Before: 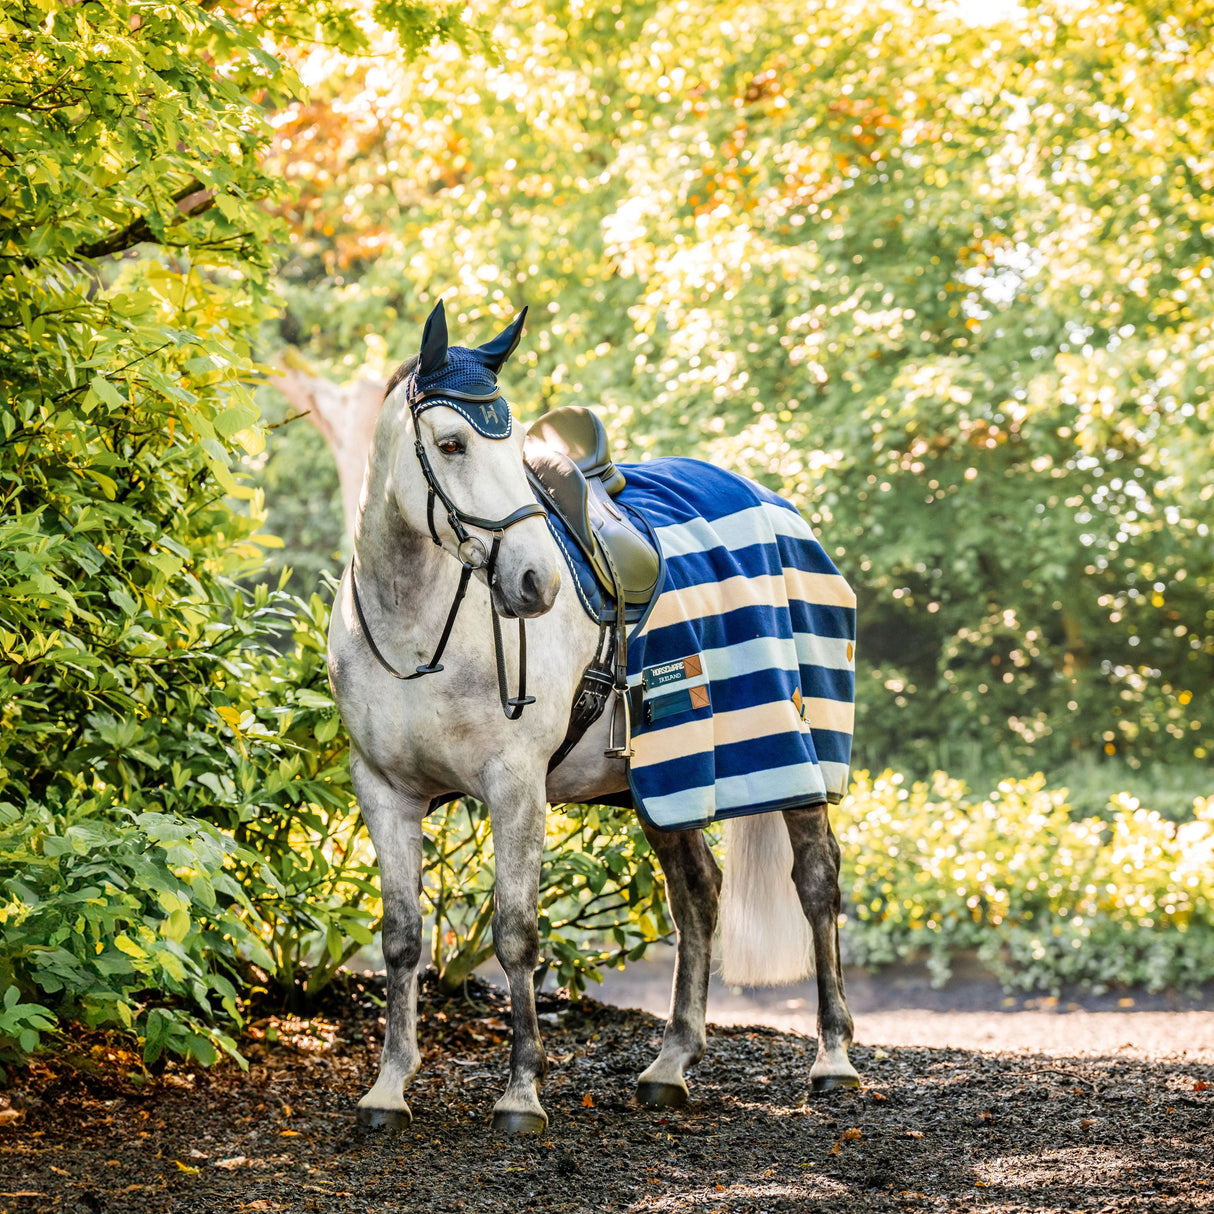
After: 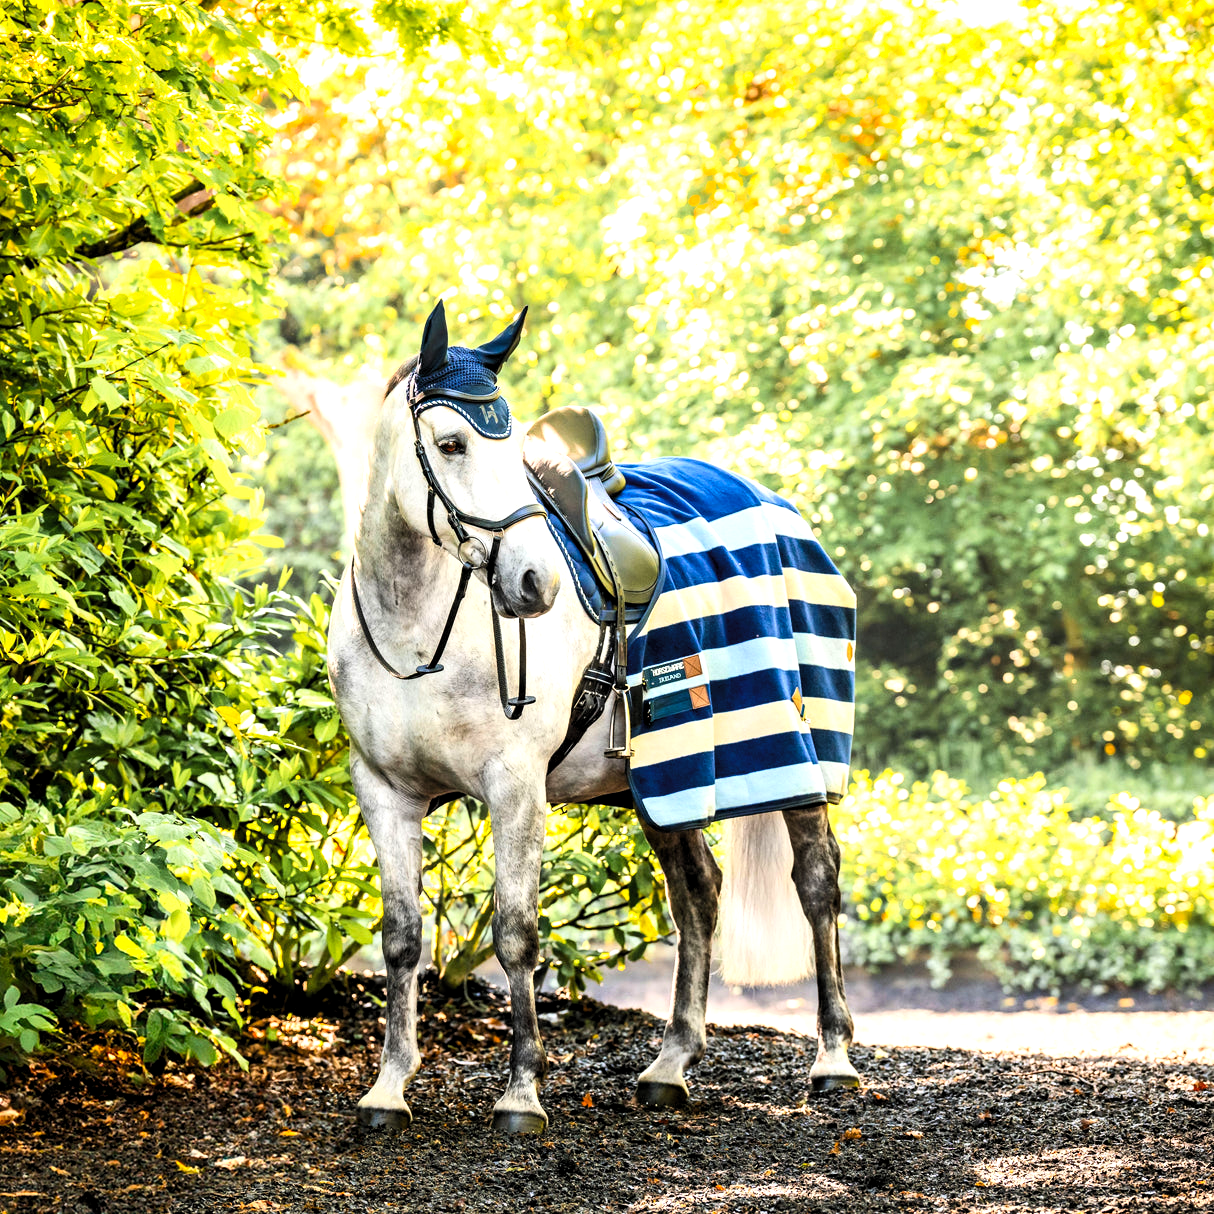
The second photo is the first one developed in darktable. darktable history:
contrast brightness saturation: contrast 0.2, brightness 0.16, saturation 0.22
levels: levels [0.052, 0.496, 0.908]
